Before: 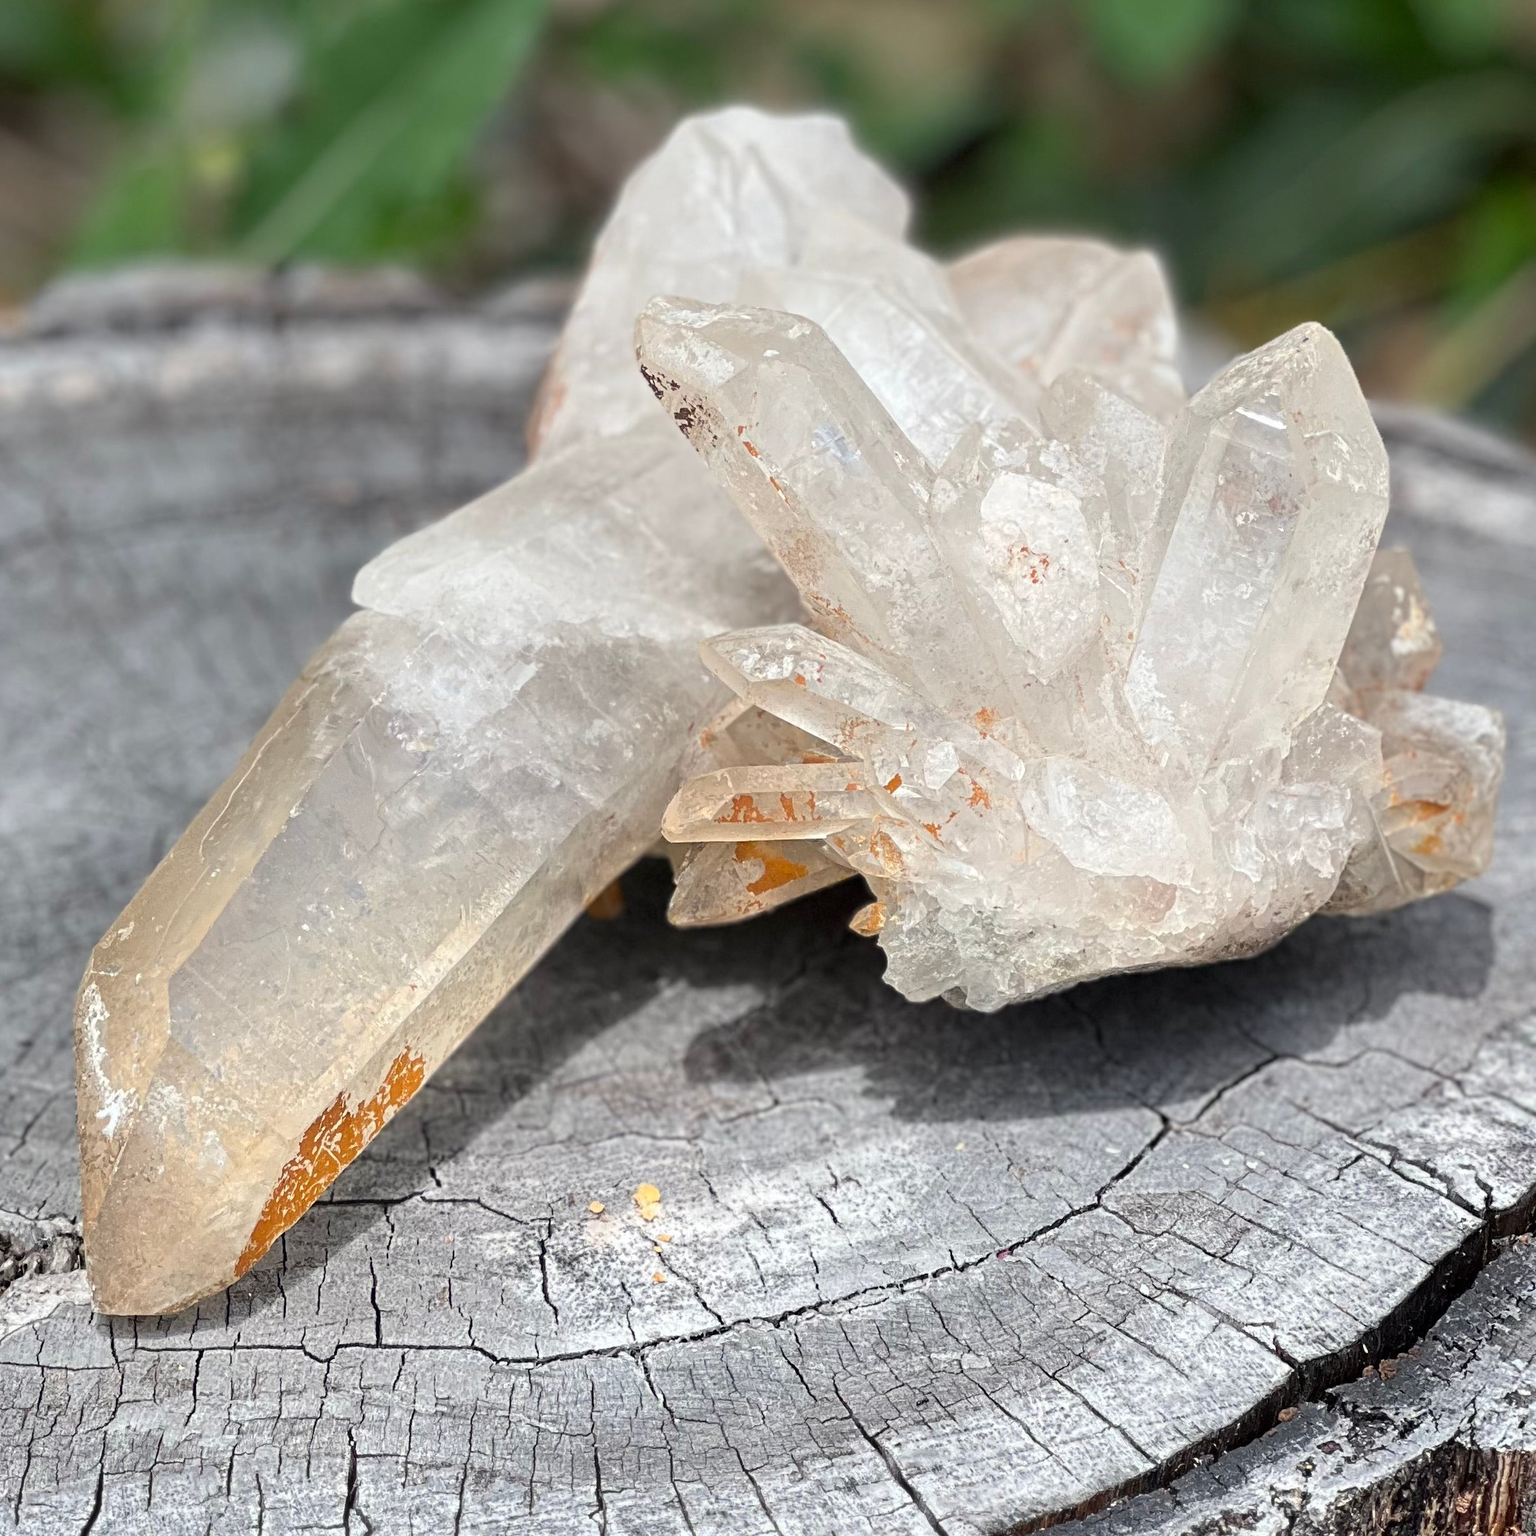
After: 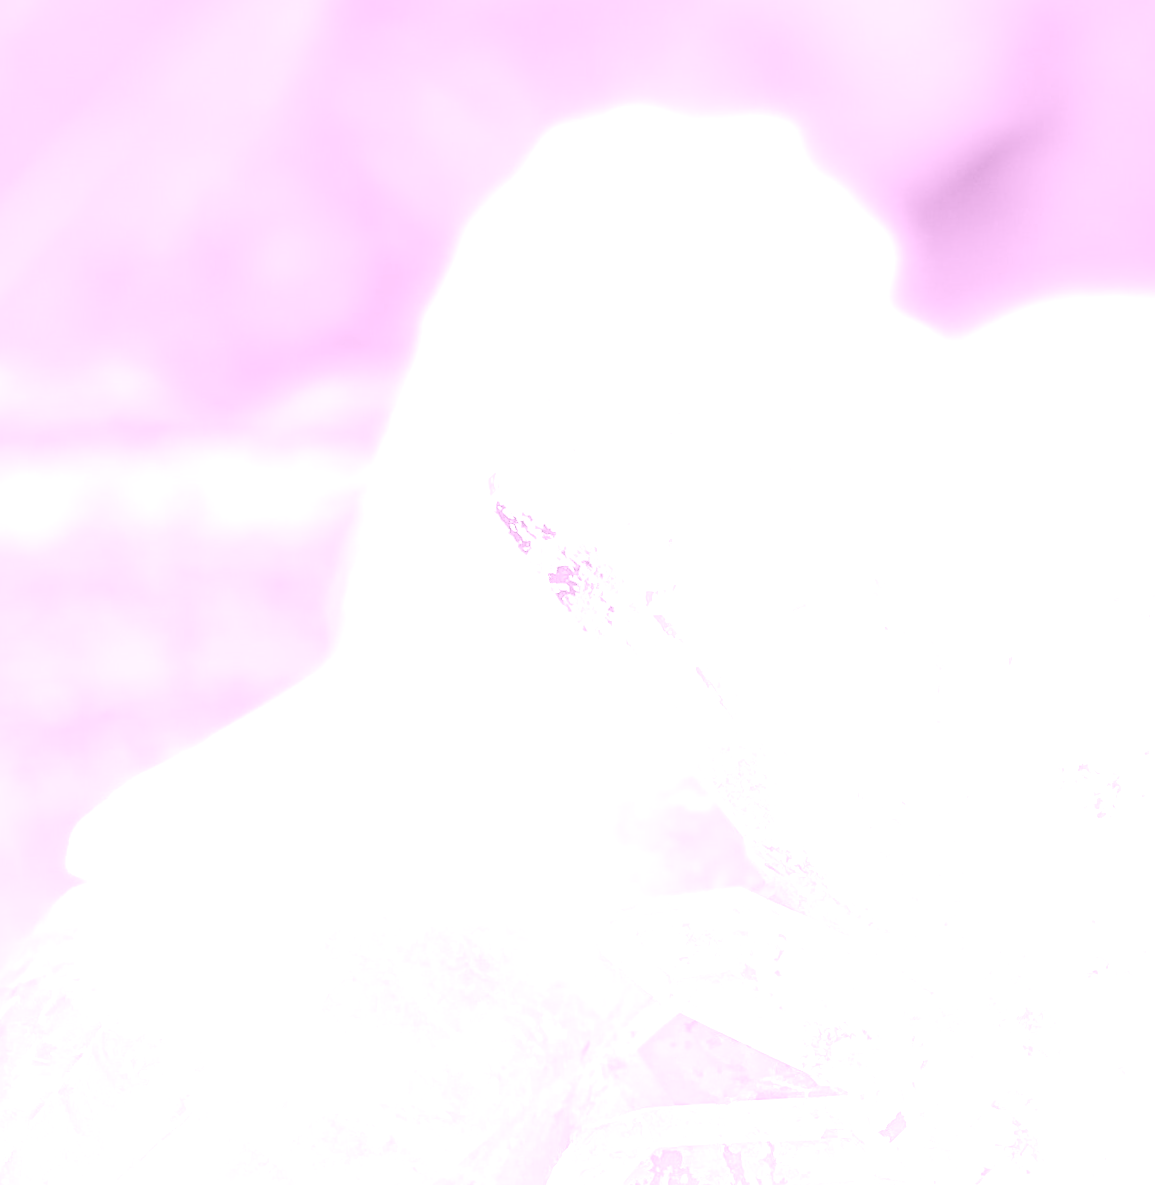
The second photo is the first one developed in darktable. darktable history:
rotate and perspective: rotation -1.42°, crop left 0.016, crop right 0.984, crop top 0.035, crop bottom 0.965
tone equalizer: on, module defaults
sharpen: amount 0.2
crop: left 19.556%, right 30.401%, bottom 46.458%
exposure: exposure 2.25 EV, compensate highlight preservation false
soften: size 19.52%, mix 20.32%
colorize: hue 331.2°, saturation 75%, source mix 30.28%, lightness 70.52%, version 1
contrast brightness saturation: contrast 0.01, saturation -0.05
